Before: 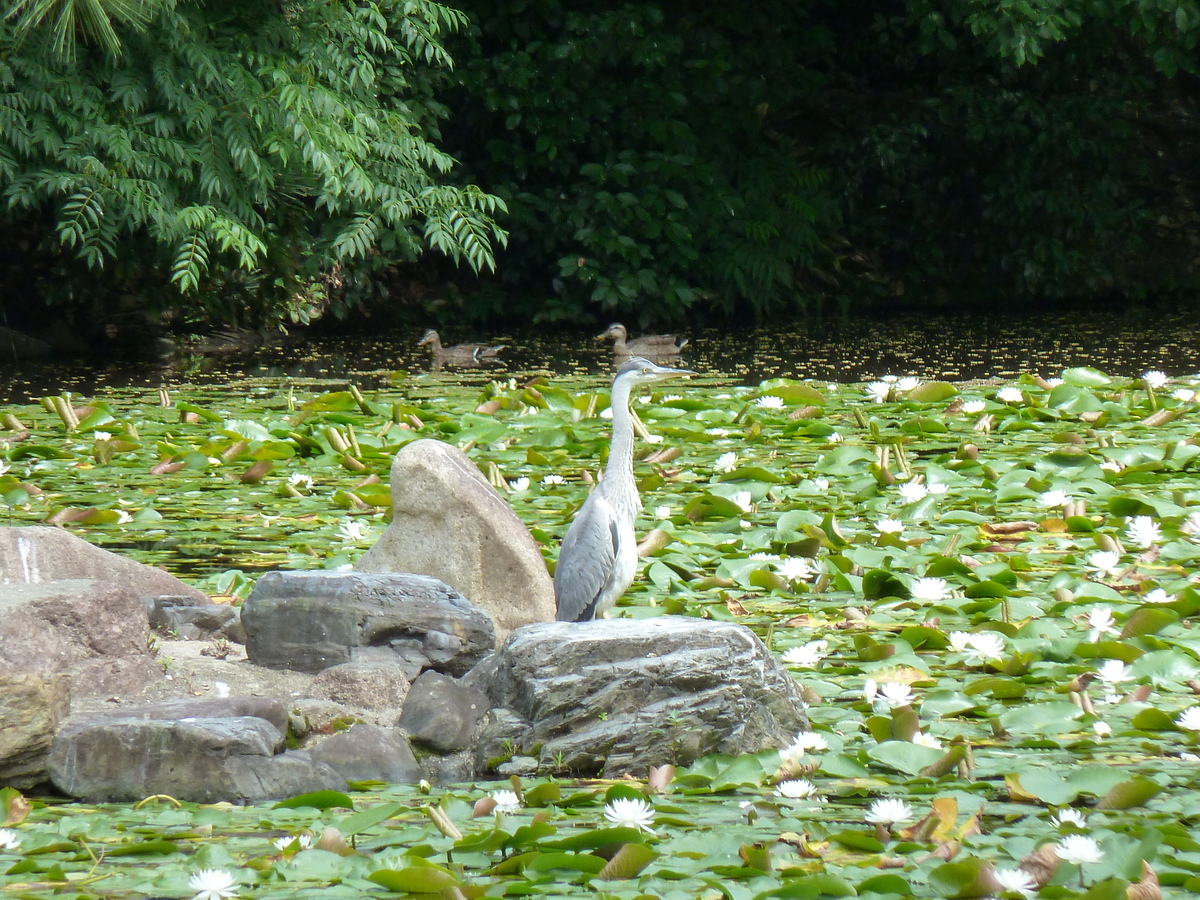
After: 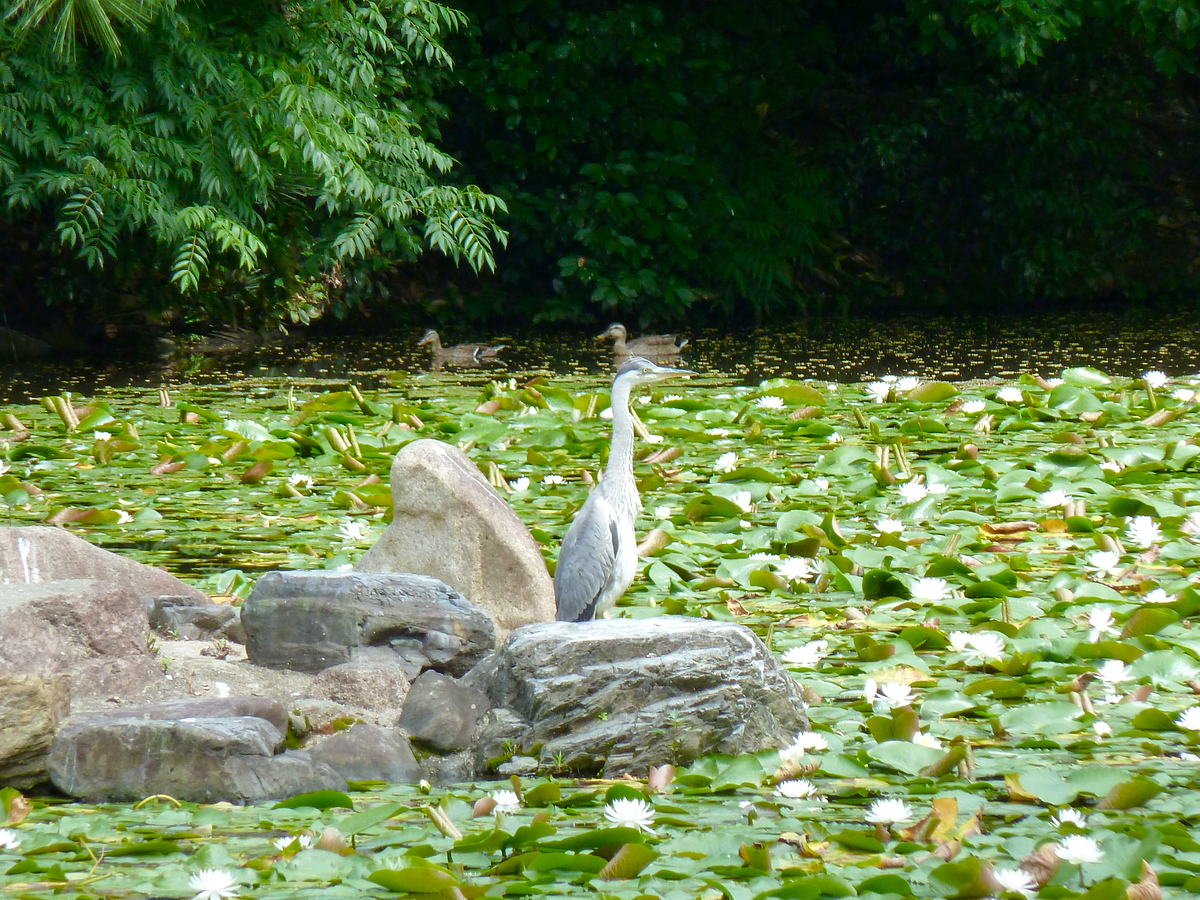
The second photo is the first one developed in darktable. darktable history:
shadows and highlights: shadows -10.71, white point adjustment 1.48, highlights 9.3
color balance rgb: perceptual saturation grading › global saturation 20%, perceptual saturation grading › highlights -25.089%, perceptual saturation grading › shadows 50.008%
